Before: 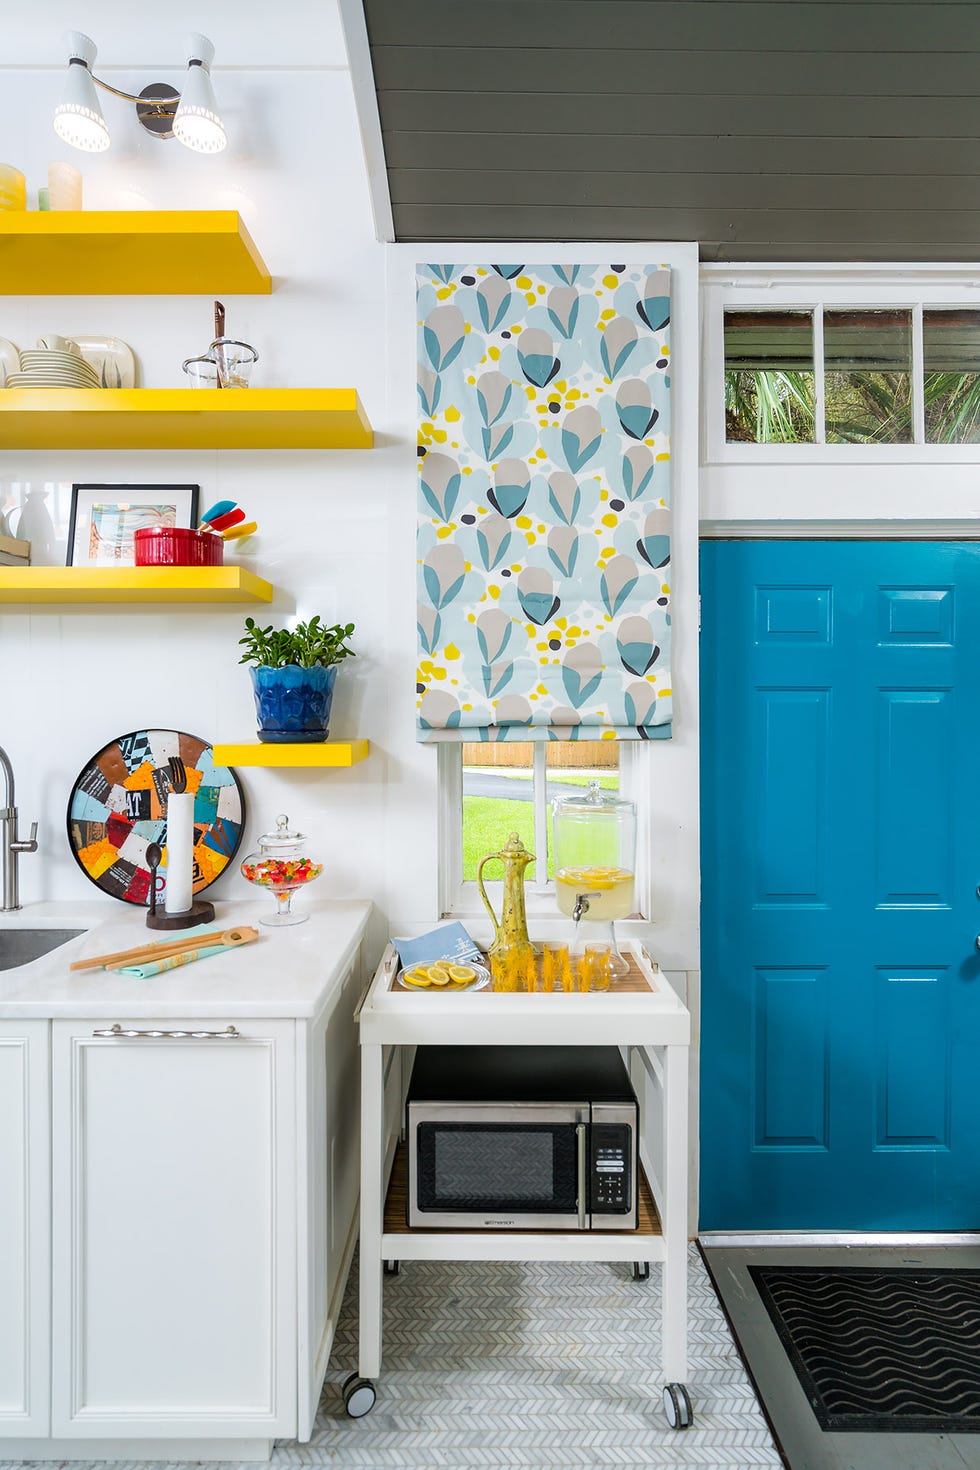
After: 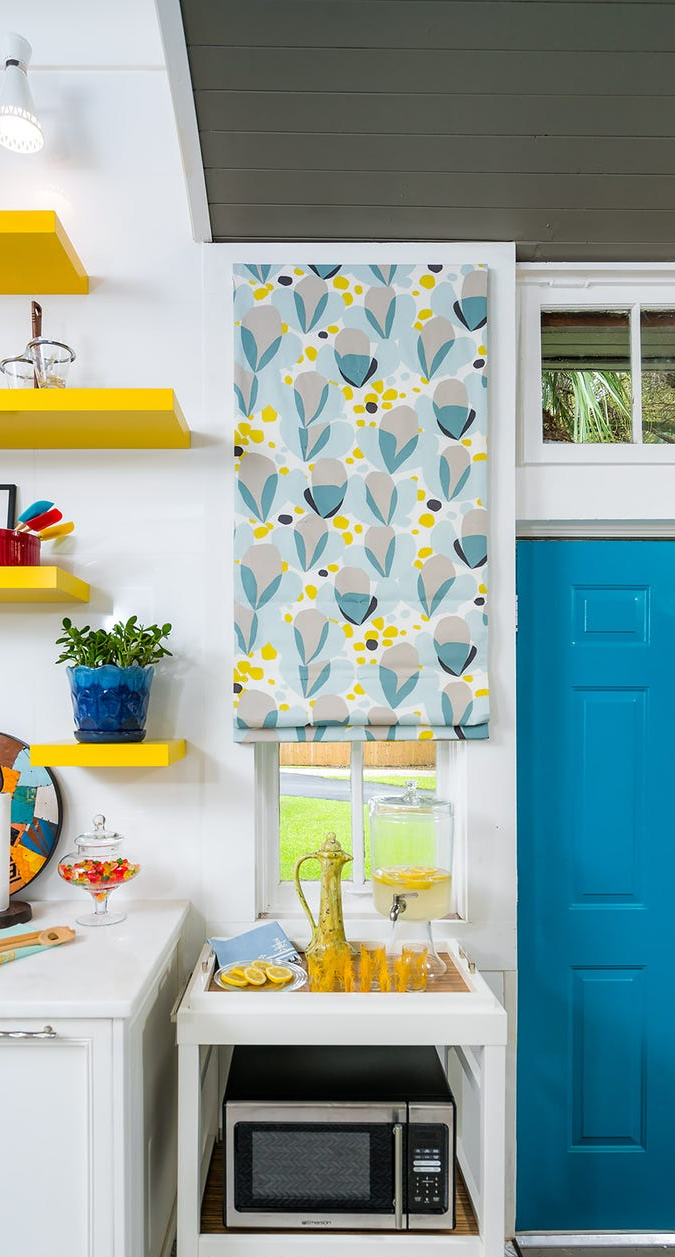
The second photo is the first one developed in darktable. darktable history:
crop: left 18.757%, right 12.355%, bottom 14.431%
